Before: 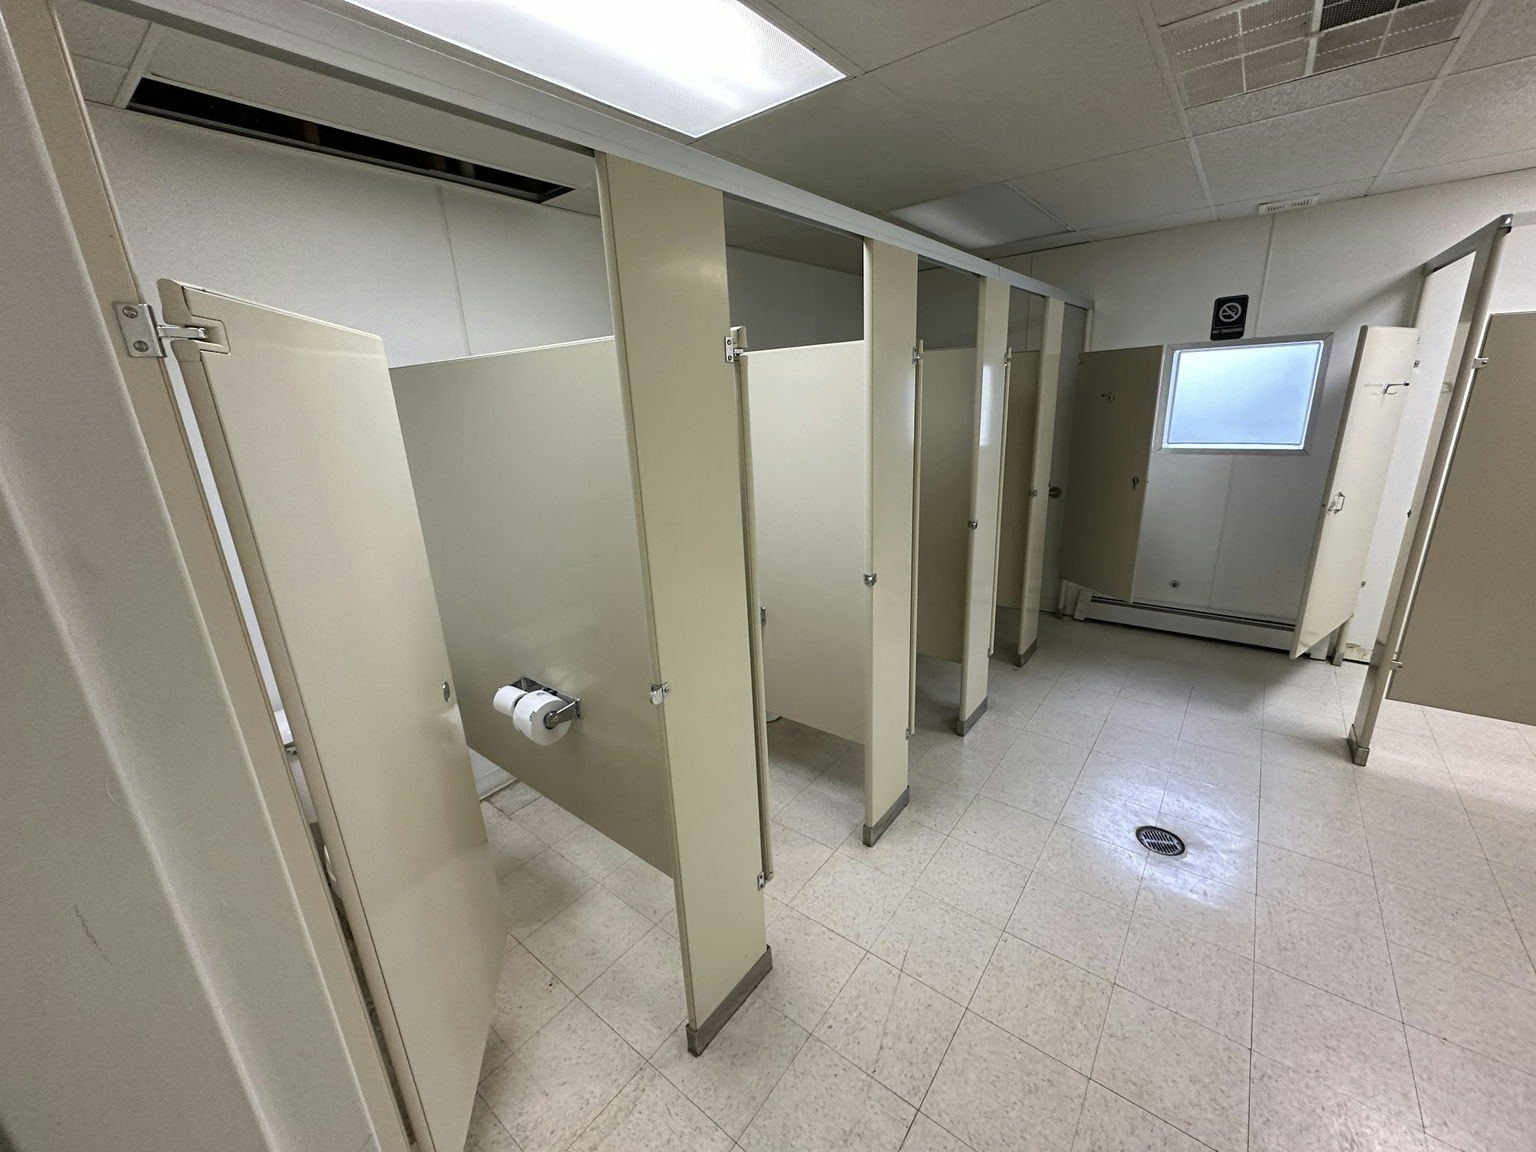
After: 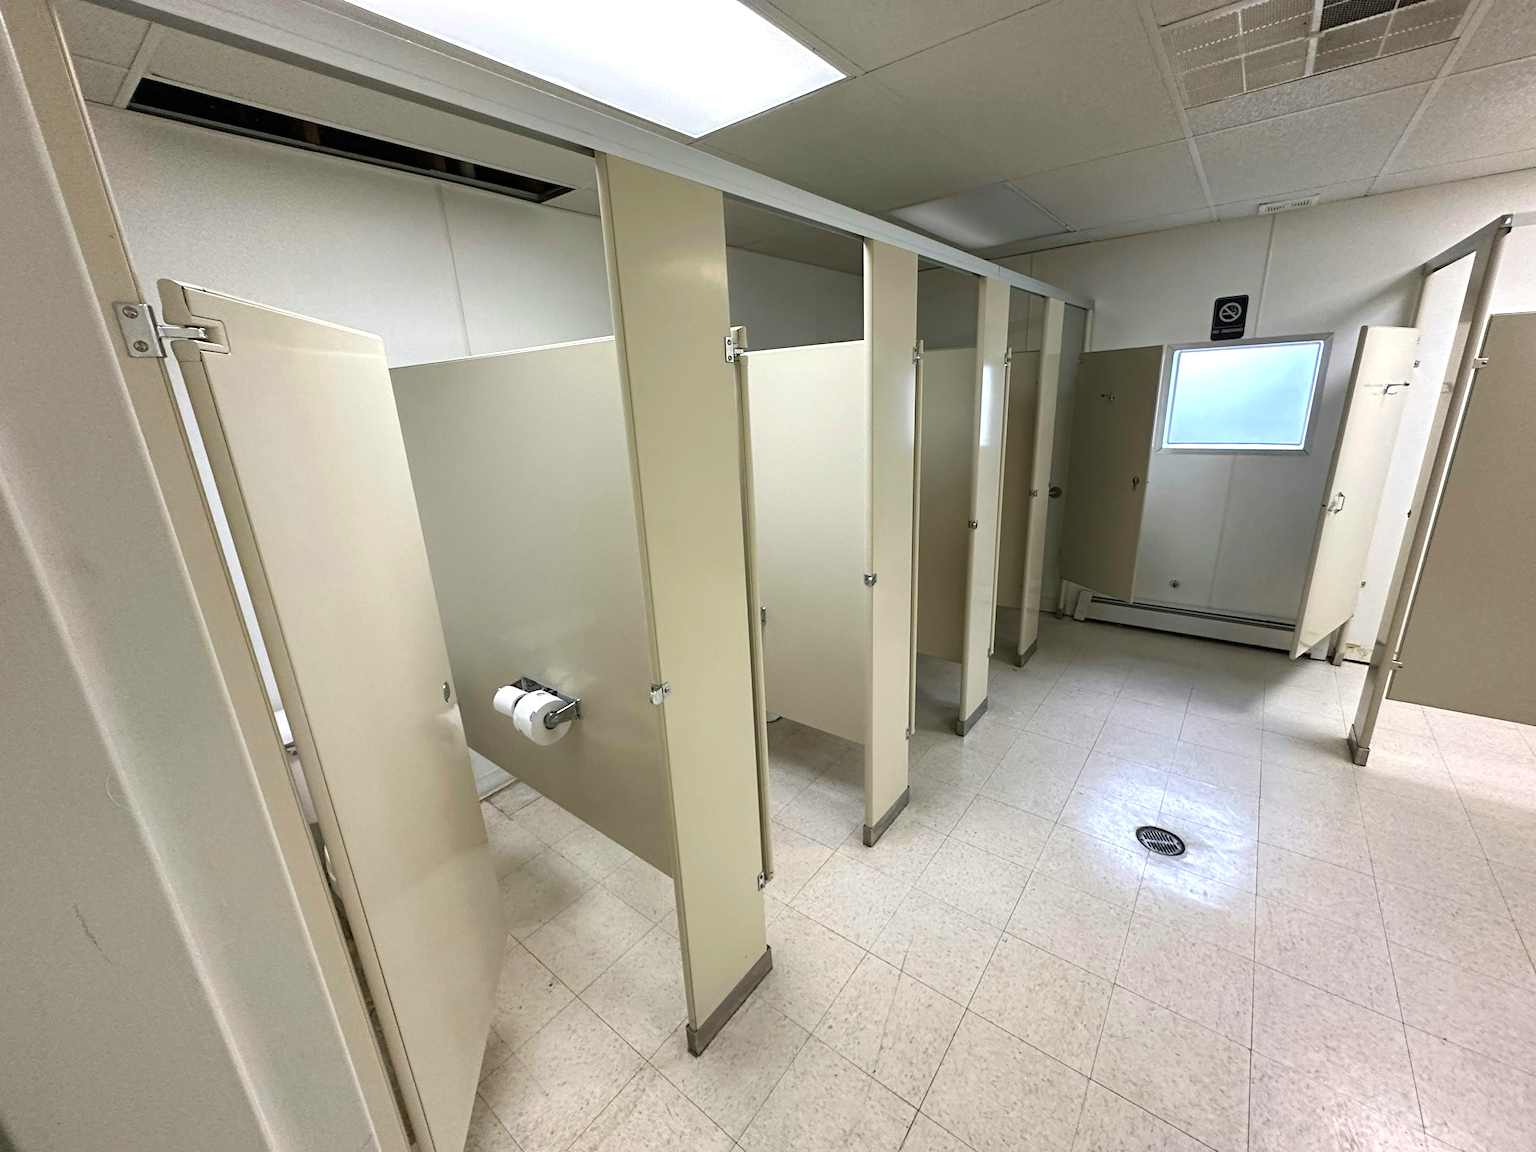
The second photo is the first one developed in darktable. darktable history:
exposure: black level correction 0, exposure 0.4 EV, compensate exposure bias true, compensate highlight preservation false
vibrance: vibrance 0%
